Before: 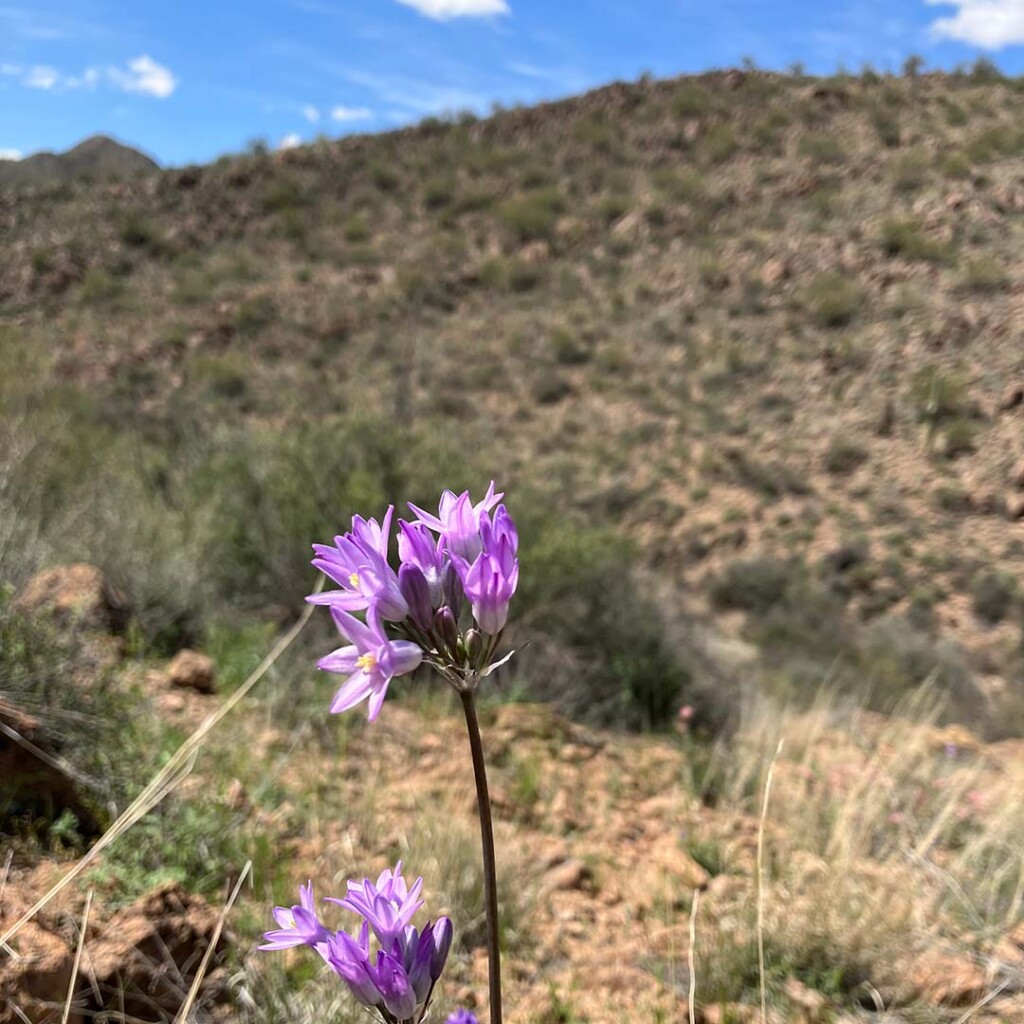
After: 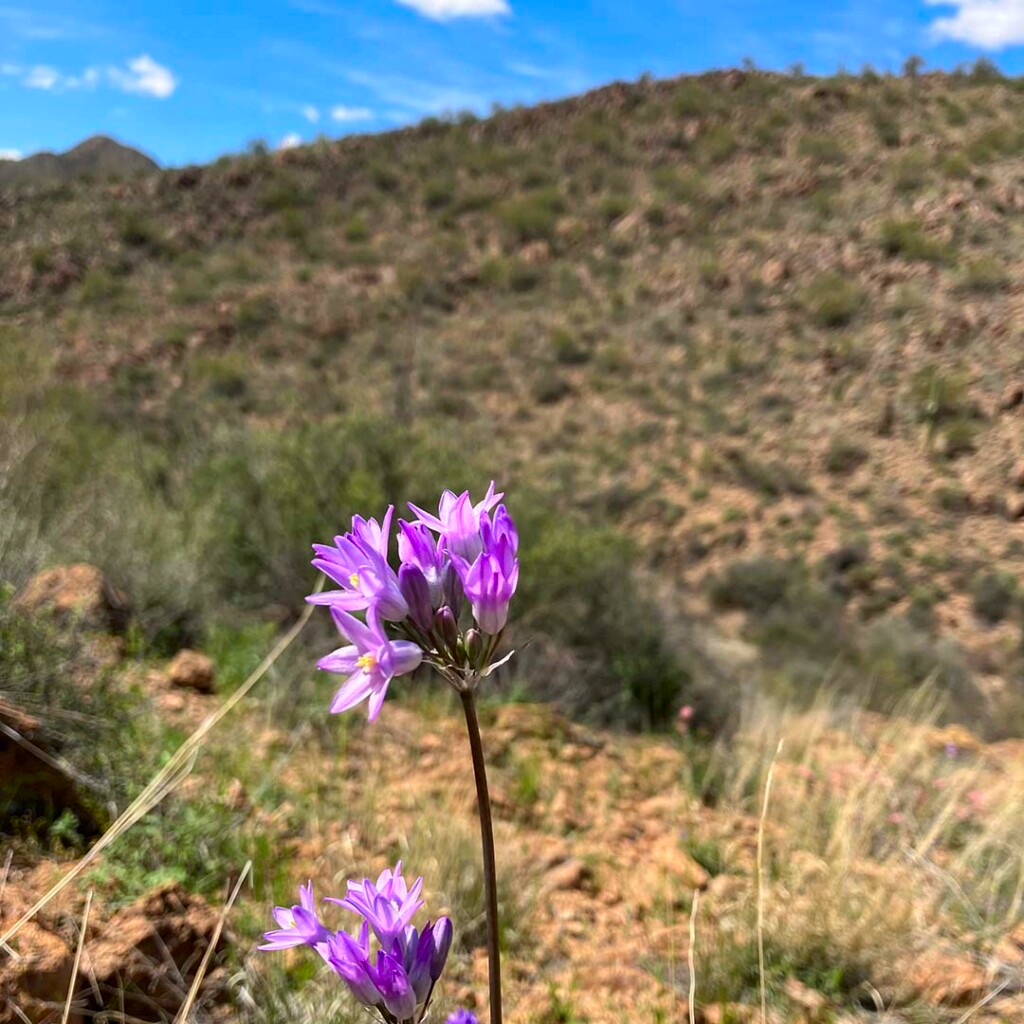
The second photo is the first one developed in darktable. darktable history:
contrast brightness saturation: brightness -0.016, saturation 0.34
